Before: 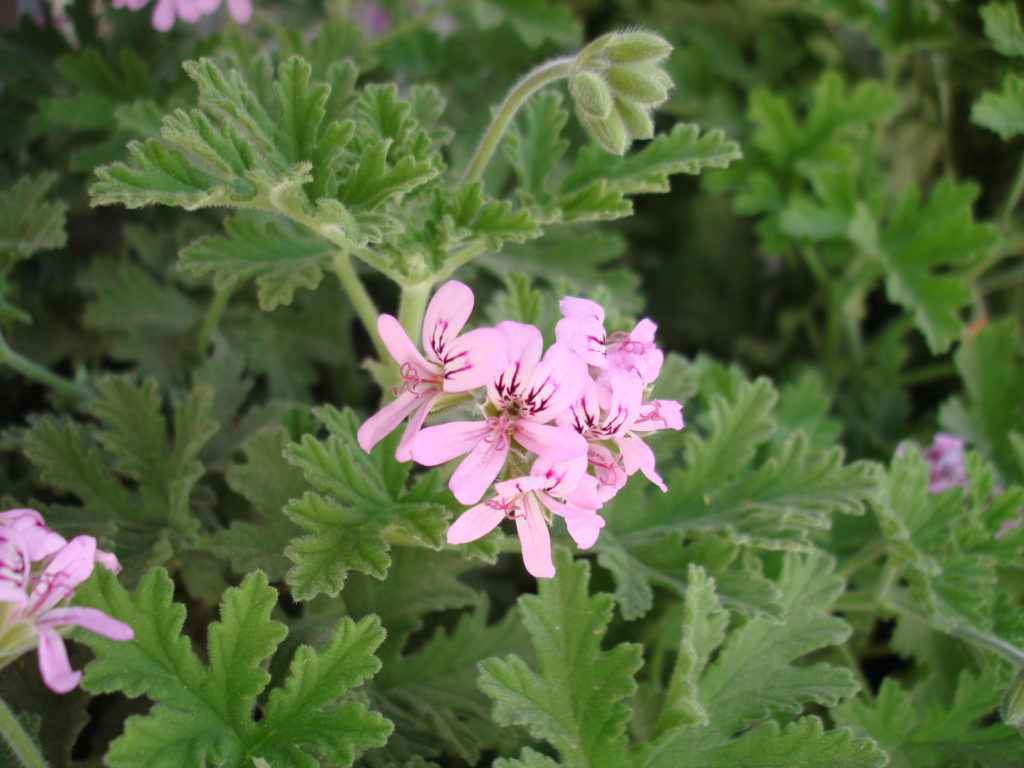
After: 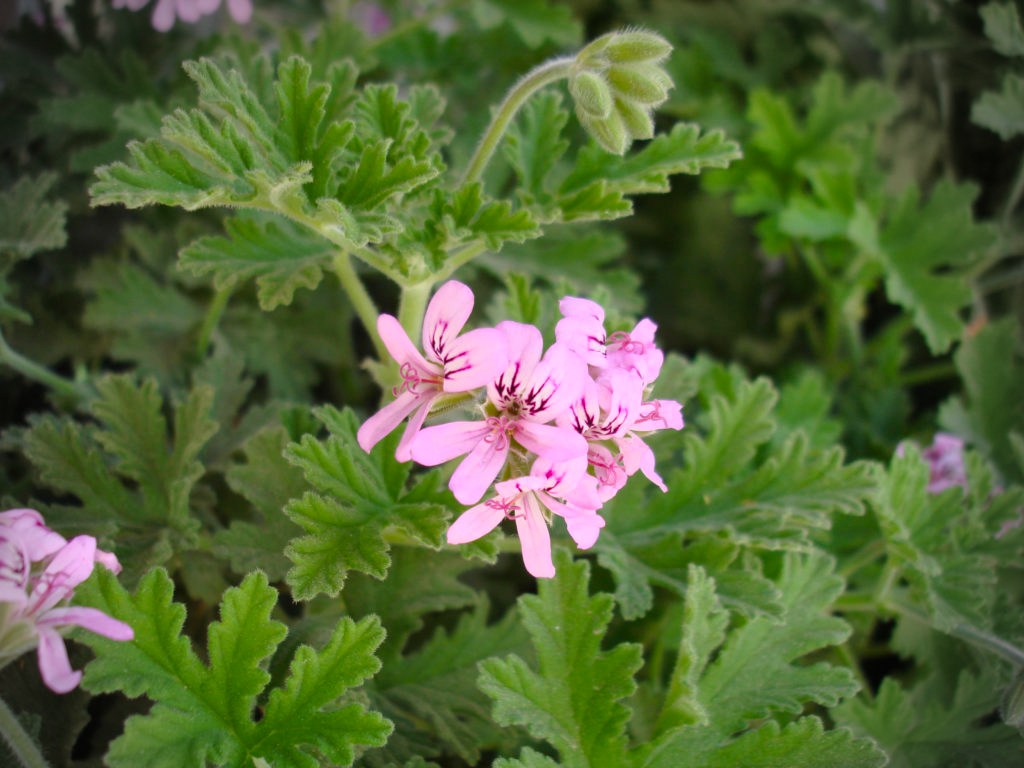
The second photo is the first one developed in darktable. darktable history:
vignetting: fall-off radius 31.09%, center (-0.035, 0.151)
shadows and highlights: highlights color adjustment 52.2%, soften with gaussian
color balance rgb: perceptual saturation grading › global saturation 16.135%, global vibrance 20%
